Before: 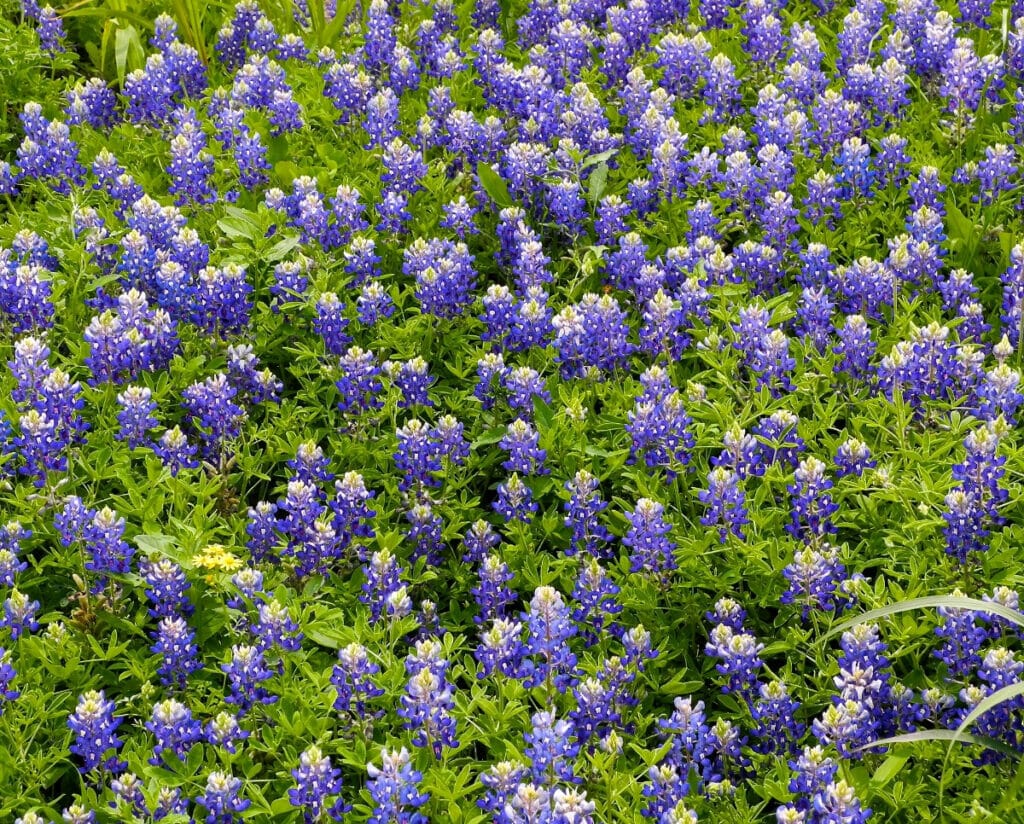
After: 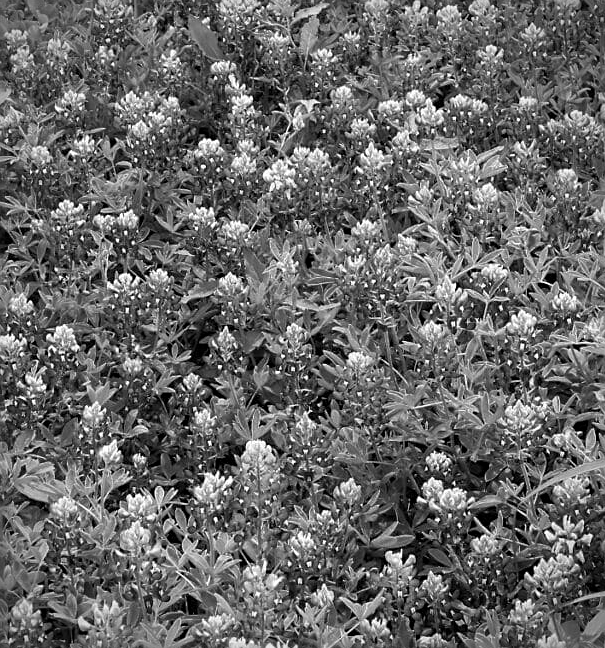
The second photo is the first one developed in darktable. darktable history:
monochrome: on, module defaults
sharpen: on, module defaults
vignetting: on, module defaults
crop and rotate: left 28.256%, top 17.734%, right 12.656%, bottom 3.573%
